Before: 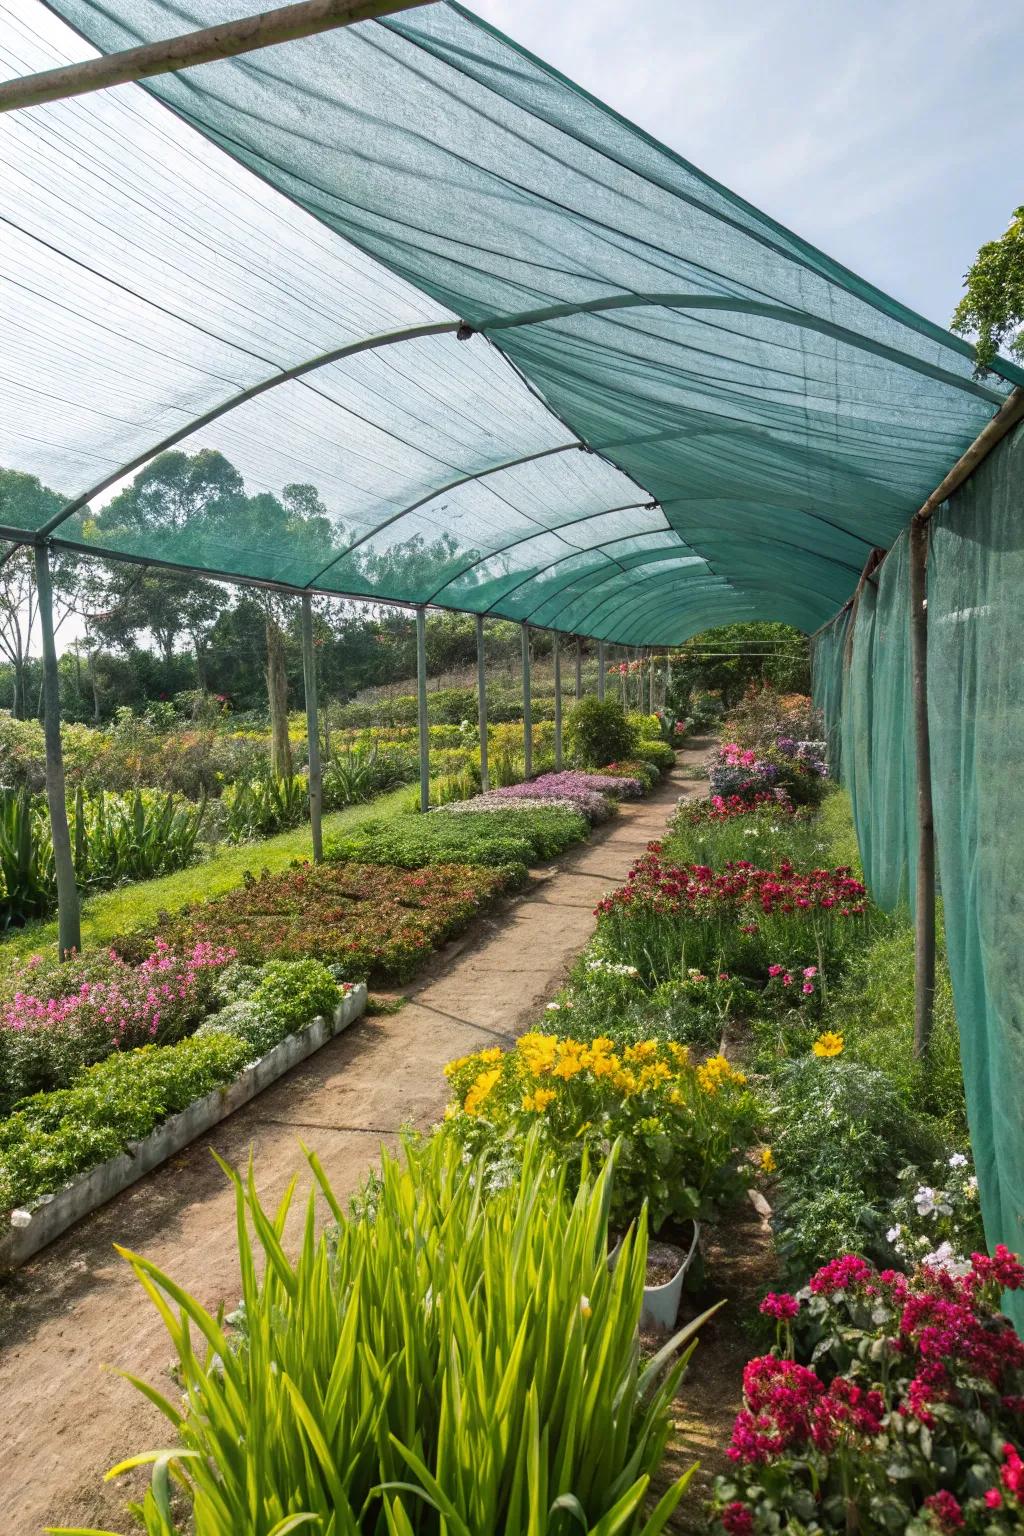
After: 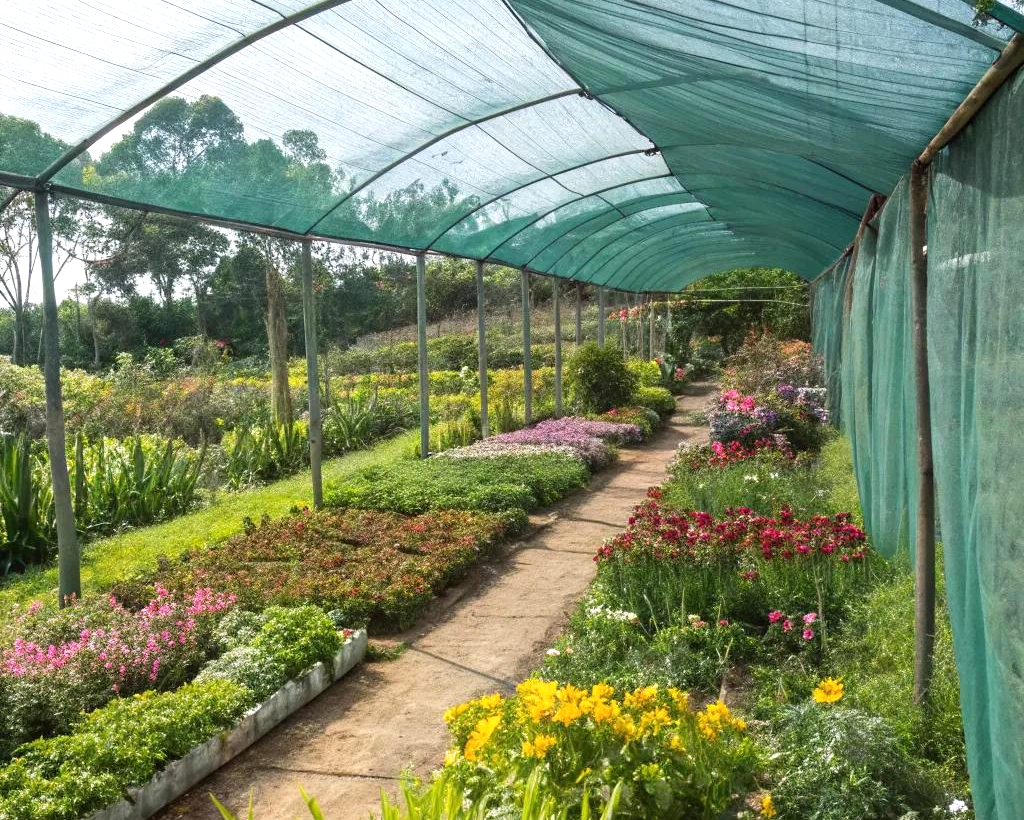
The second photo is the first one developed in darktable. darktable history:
exposure: exposure 0.35 EV, compensate highlight preservation false
crop and rotate: top 23.054%, bottom 23.523%
